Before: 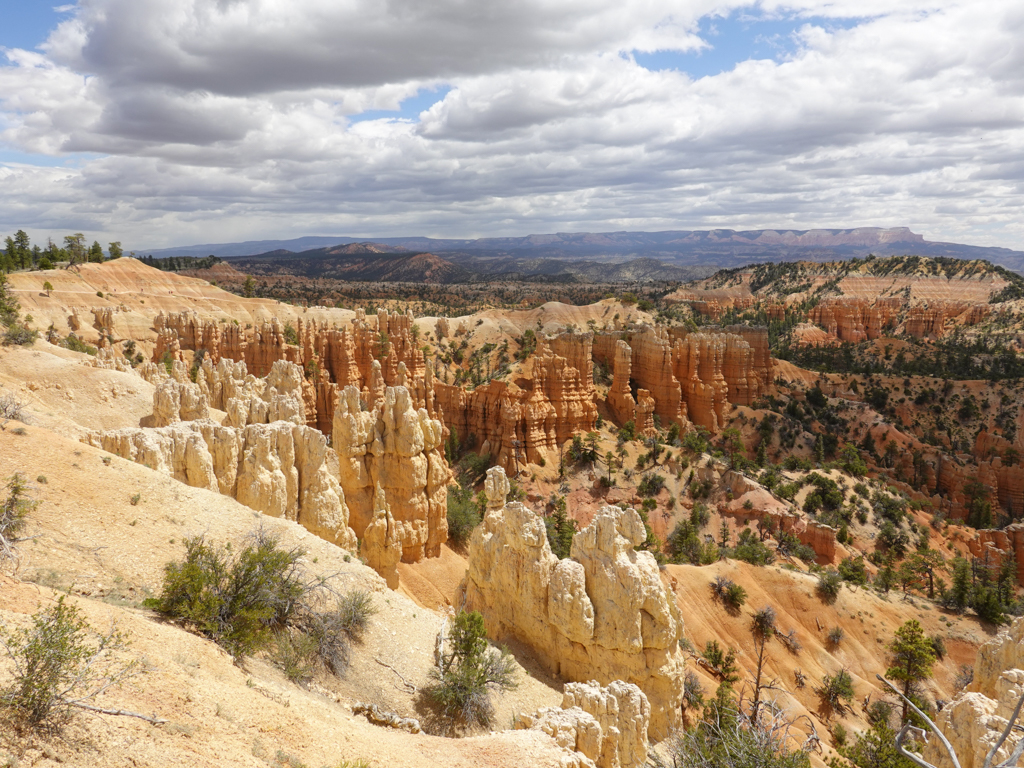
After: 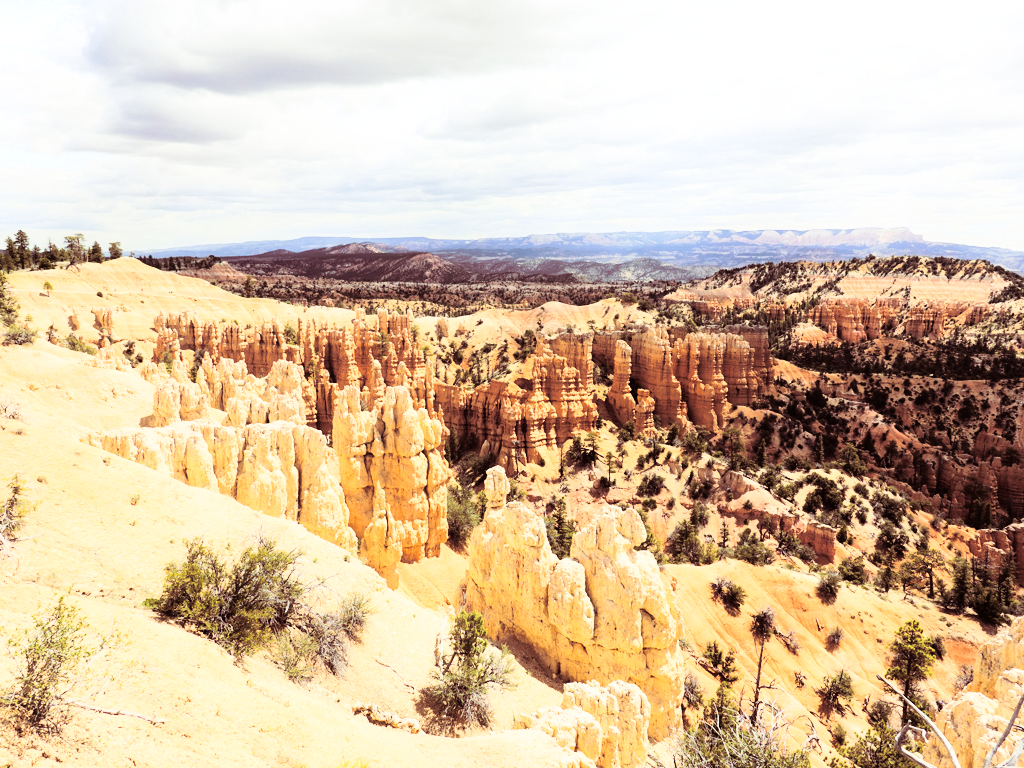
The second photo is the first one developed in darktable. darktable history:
rgb curve: curves: ch0 [(0, 0) (0.21, 0.15) (0.24, 0.21) (0.5, 0.75) (0.75, 0.96) (0.89, 0.99) (1, 1)]; ch1 [(0, 0.02) (0.21, 0.13) (0.25, 0.2) (0.5, 0.67) (0.75, 0.9) (0.89, 0.97) (1, 1)]; ch2 [(0, 0.02) (0.21, 0.13) (0.25, 0.2) (0.5, 0.67) (0.75, 0.9) (0.89, 0.97) (1, 1)], compensate middle gray true
split-toning: shadows › hue 360°
